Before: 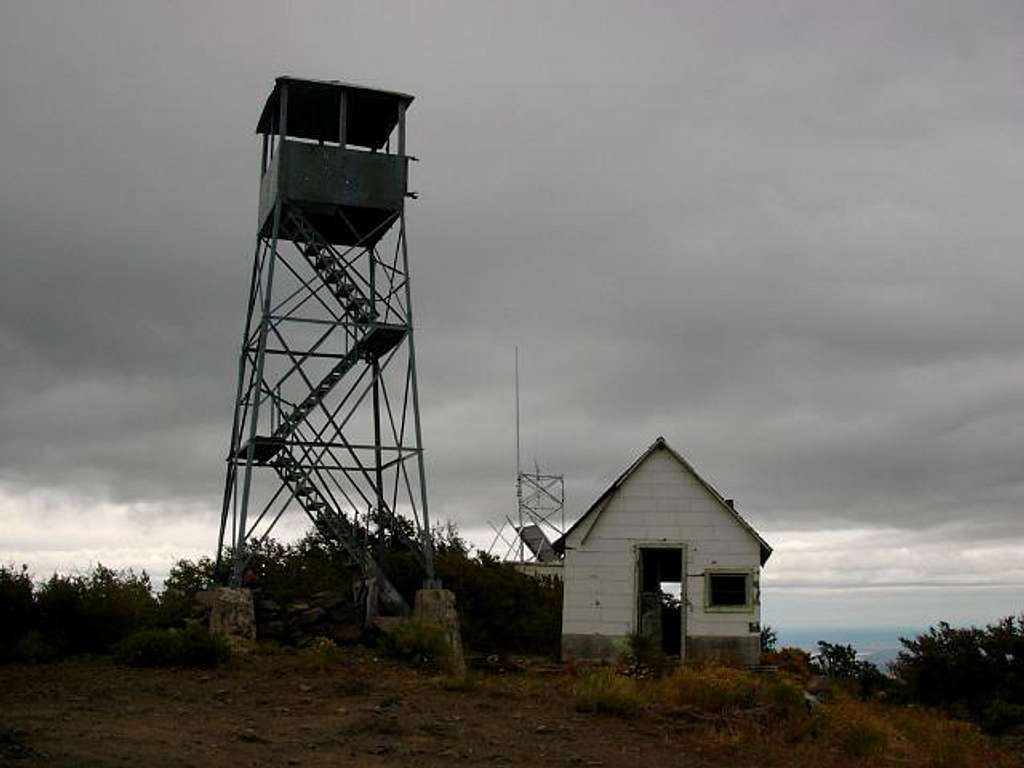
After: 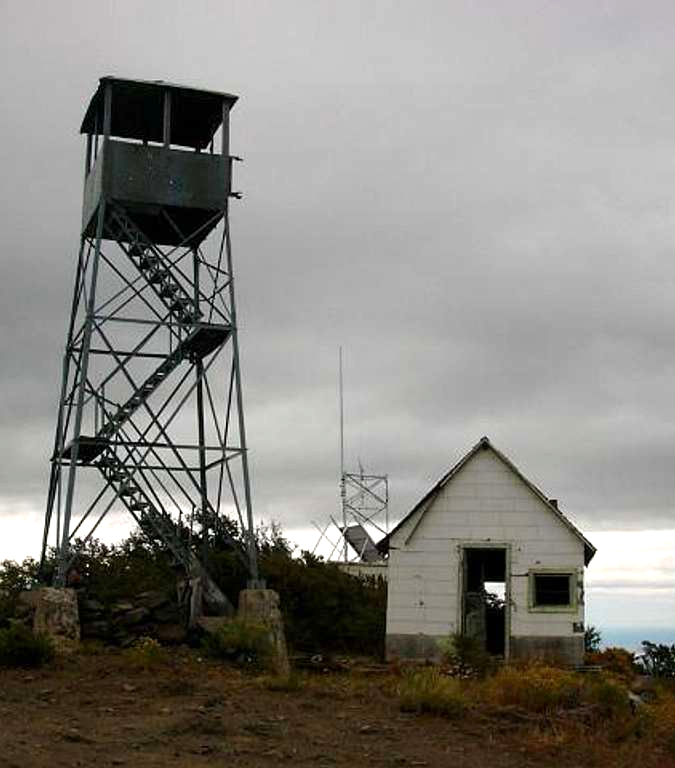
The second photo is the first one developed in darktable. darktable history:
exposure: exposure 0.65 EV, compensate highlight preservation false
crop: left 17.196%, right 16.844%
